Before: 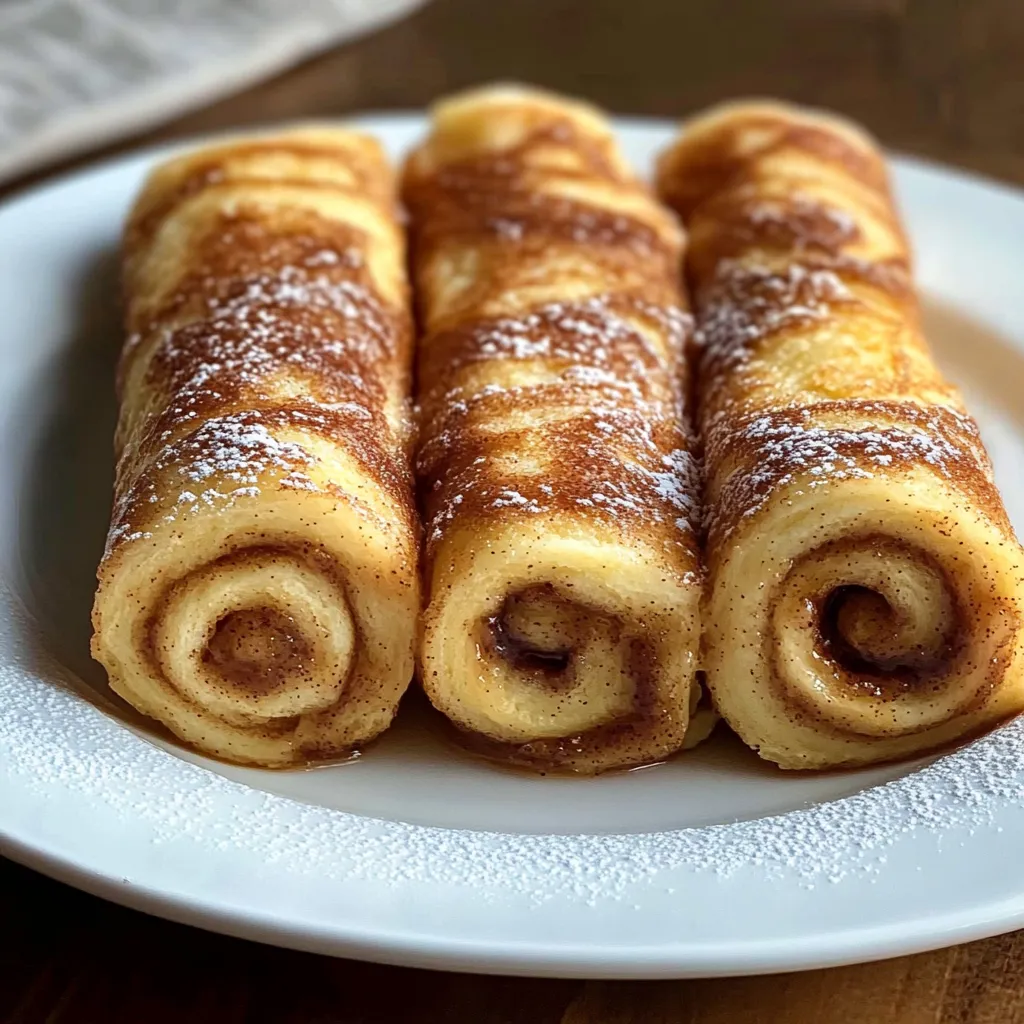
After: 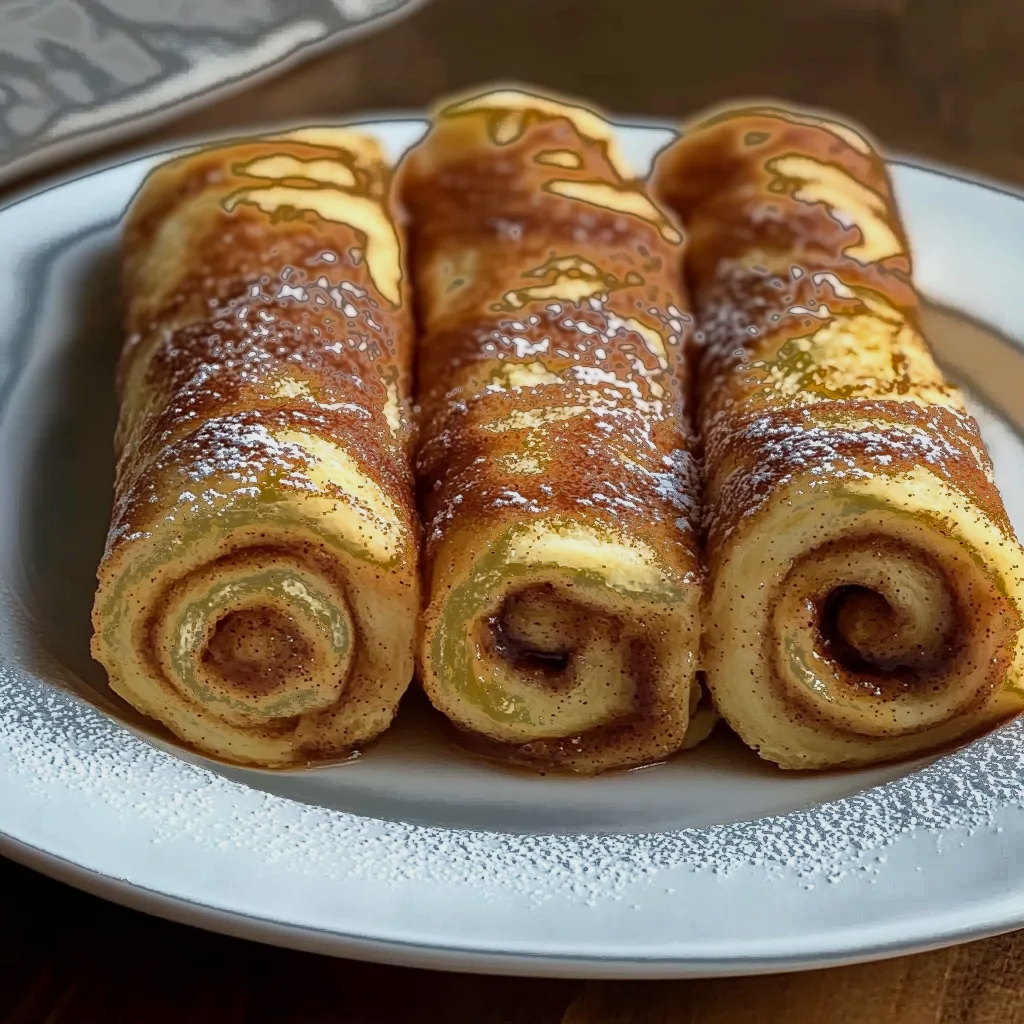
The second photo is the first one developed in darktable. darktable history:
fill light: exposure -0.73 EV, center 0.69, width 2.2
exposure: exposure -0.242 EV, compensate highlight preservation false
